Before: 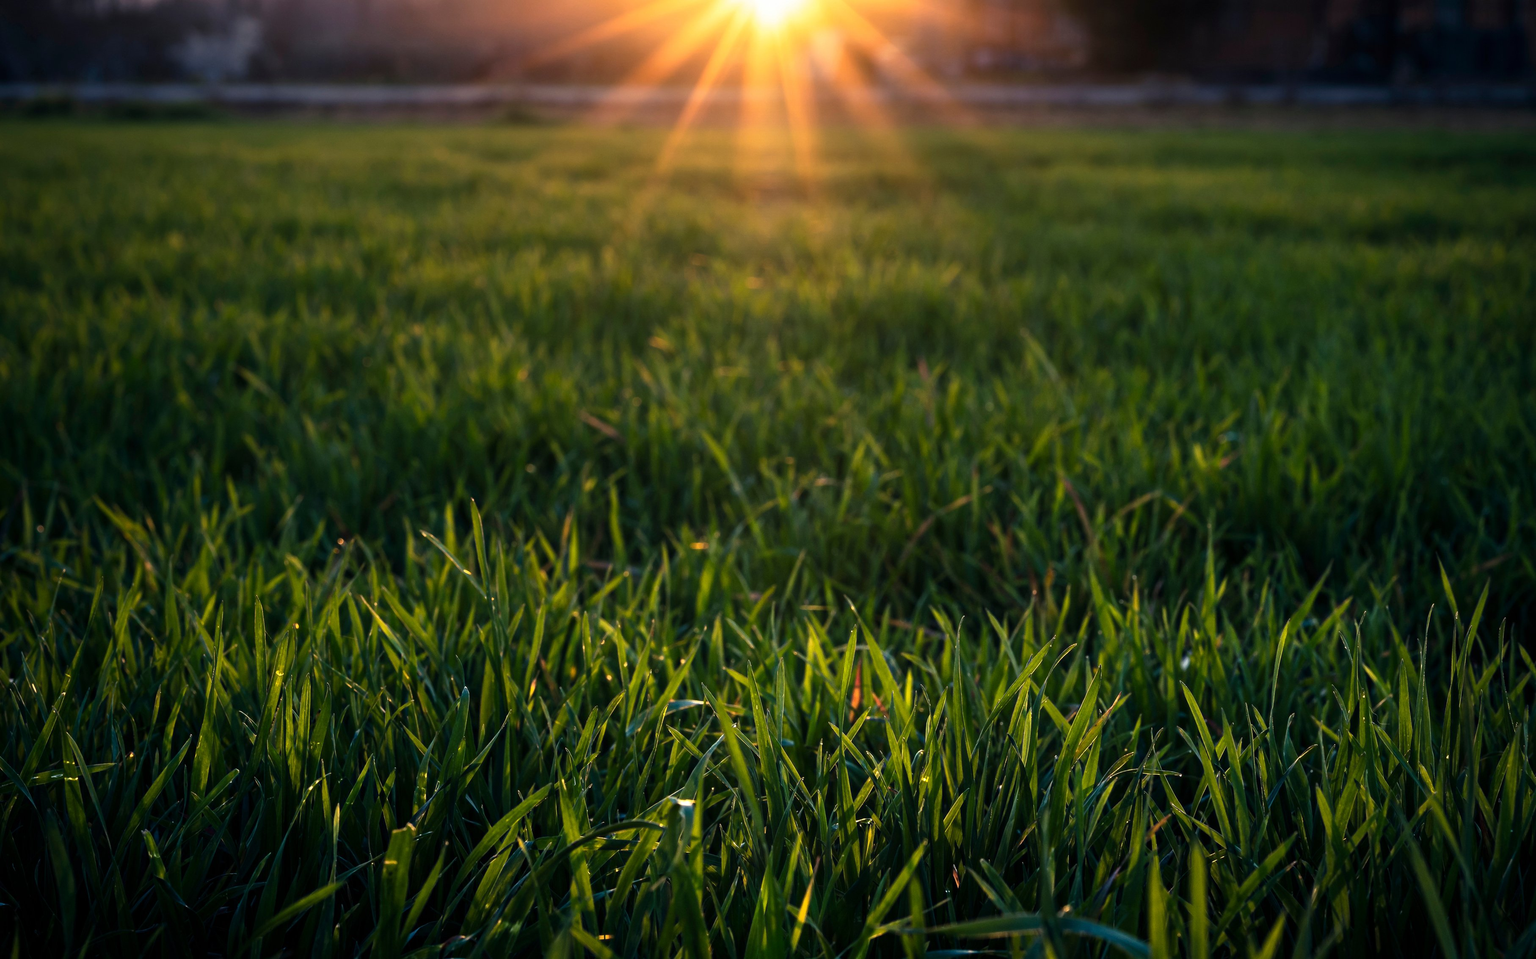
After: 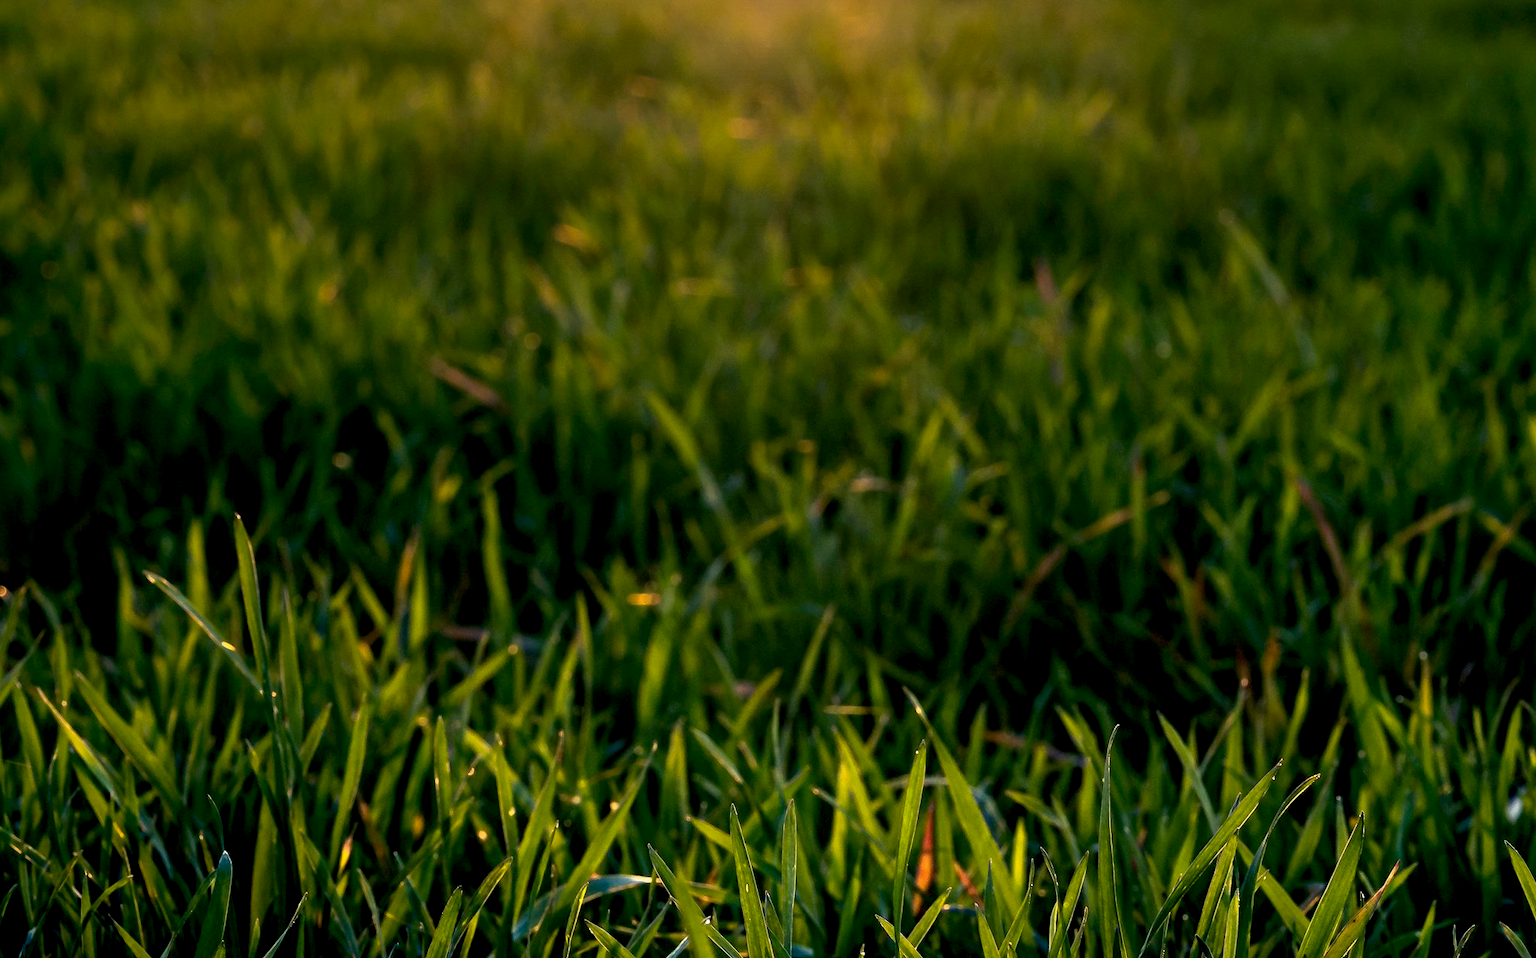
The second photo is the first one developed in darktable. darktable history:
exposure: black level correction 0.012, compensate highlight preservation false
crop and rotate: left 22.13%, top 22.054%, right 22.026%, bottom 22.102%
color correction: highlights b* 3
